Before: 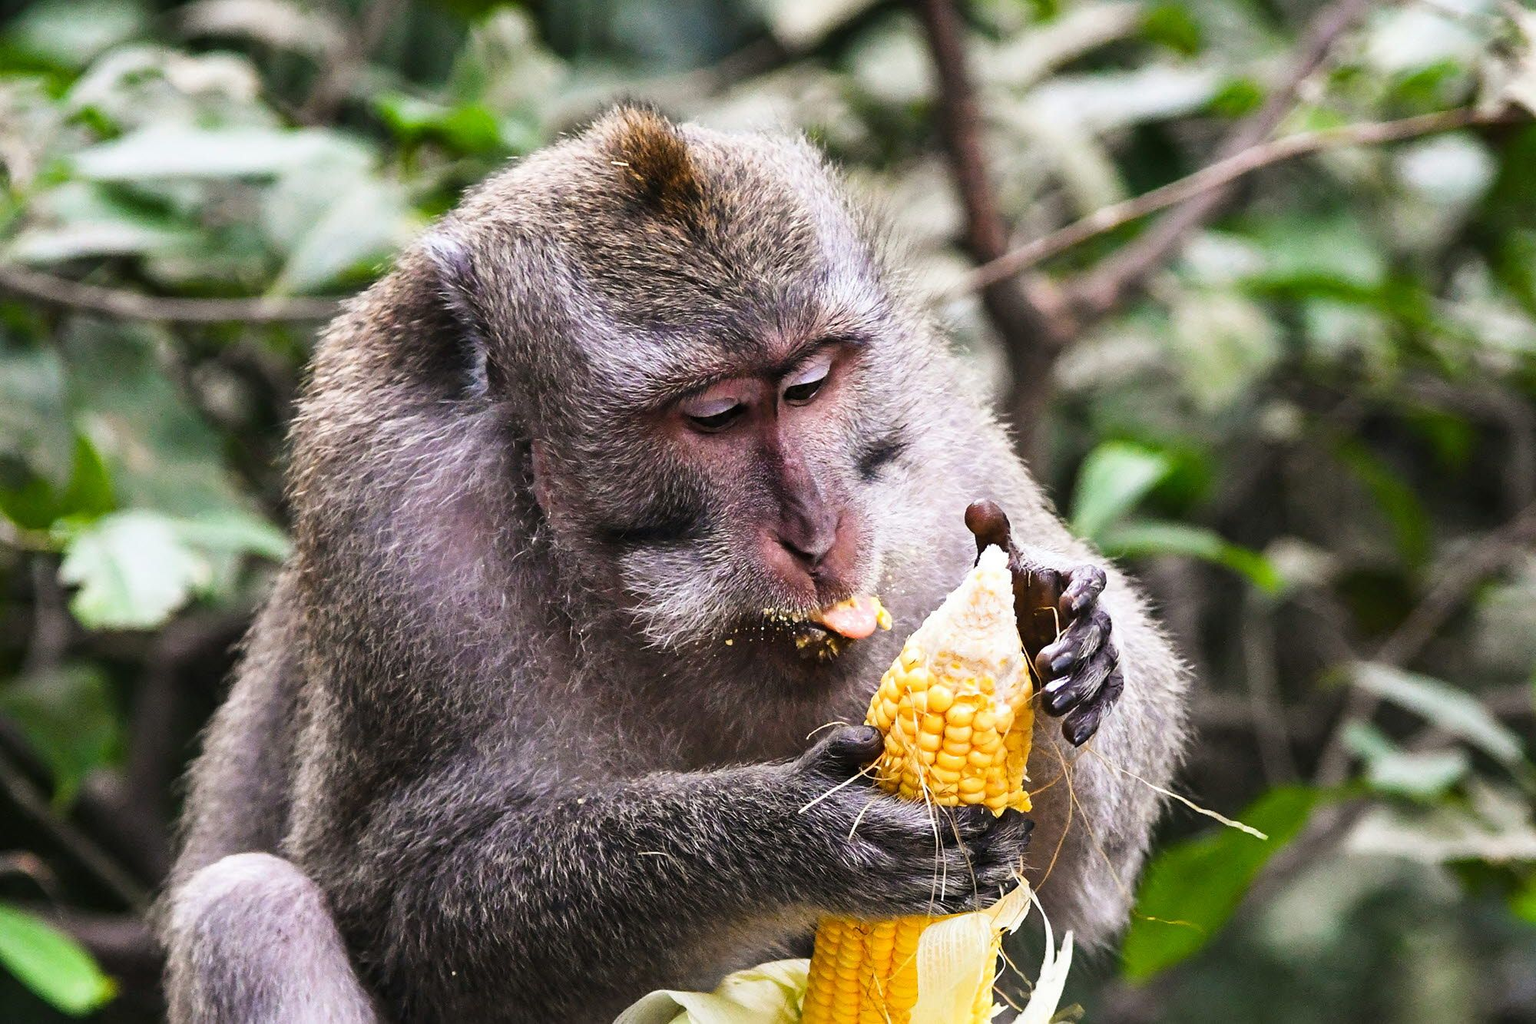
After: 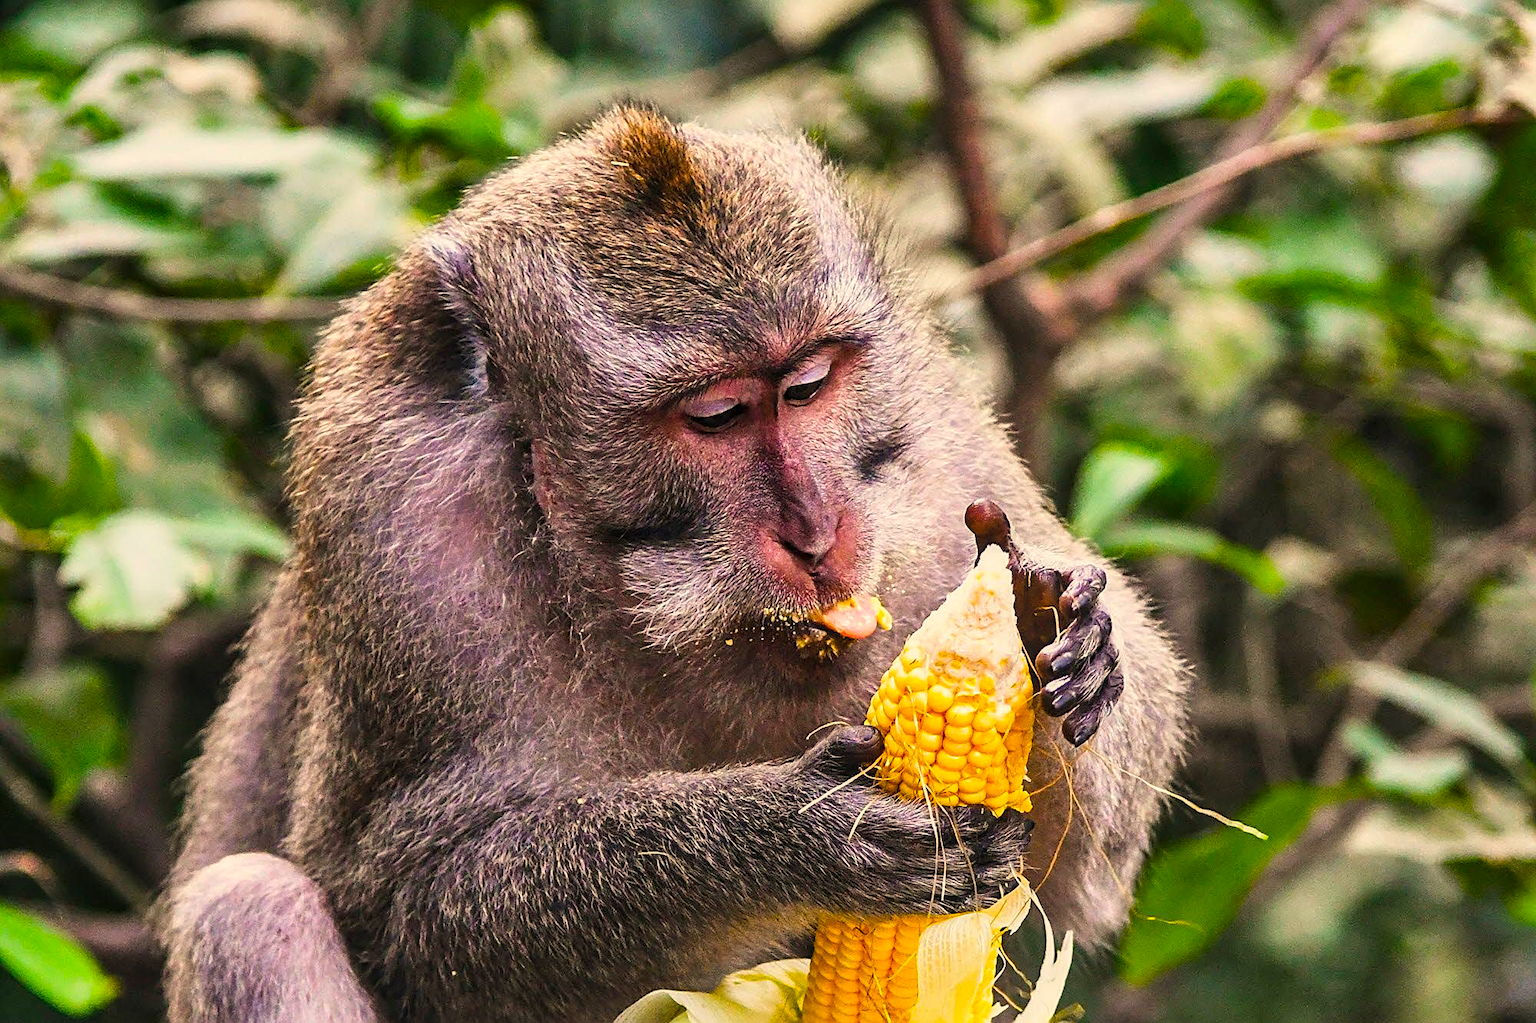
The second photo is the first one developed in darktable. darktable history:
color calibration: output R [0.994, 0.059, -0.119, 0], output G [-0.036, 1.09, -0.119, 0], output B [0.078, -0.108, 0.961, 0], illuminant custom, x 0.371, y 0.382, temperature 4281.14 K
exposure: exposure -0.064 EV, compensate highlight preservation false
shadows and highlights: low approximation 0.01, soften with gaussian
sharpen: on, module defaults
local contrast: detail 117%
white balance: red 1.123, blue 0.83
color balance rgb: perceptual saturation grading › global saturation 30%, global vibrance 20%
